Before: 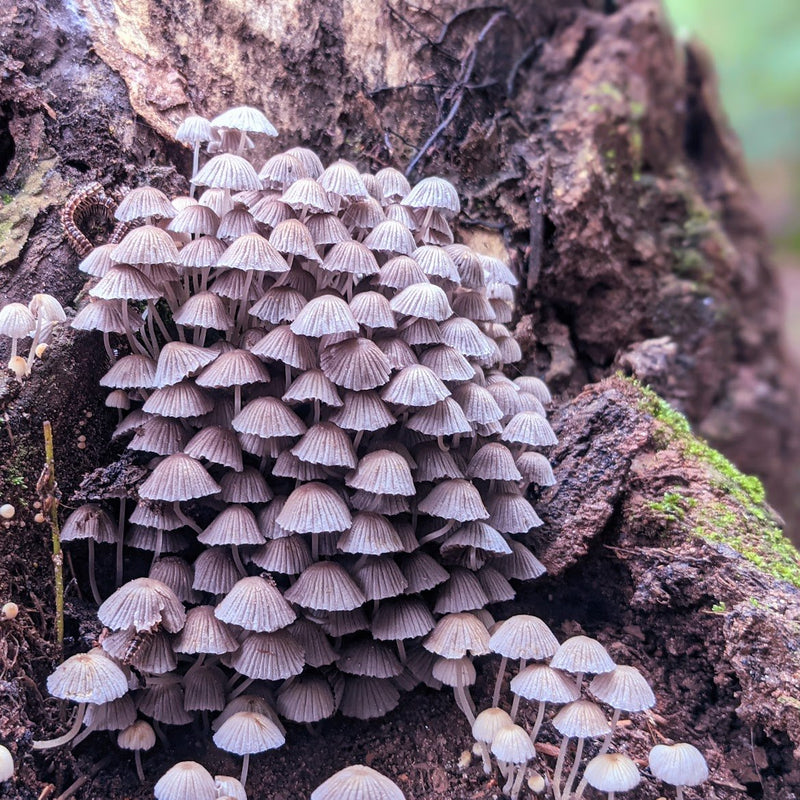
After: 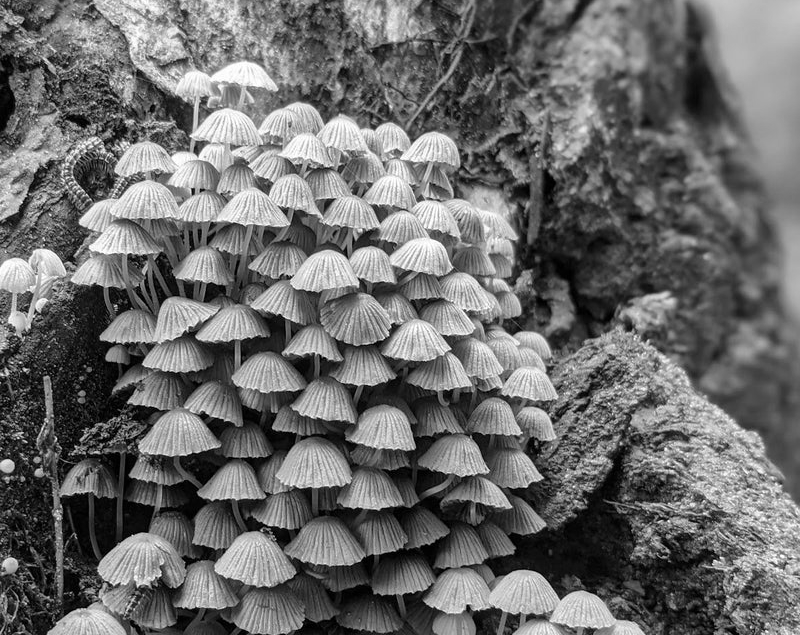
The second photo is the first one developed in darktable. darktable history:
crop and rotate: top 5.667%, bottom 14.937%
color balance rgb: perceptual saturation grading › global saturation 10%, global vibrance 10%
monochrome: on, module defaults
tone equalizer: -8 EV -1.84 EV, -7 EV -1.16 EV, -6 EV -1.62 EV, smoothing diameter 25%, edges refinement/feathering 10, preserve details guided filter
